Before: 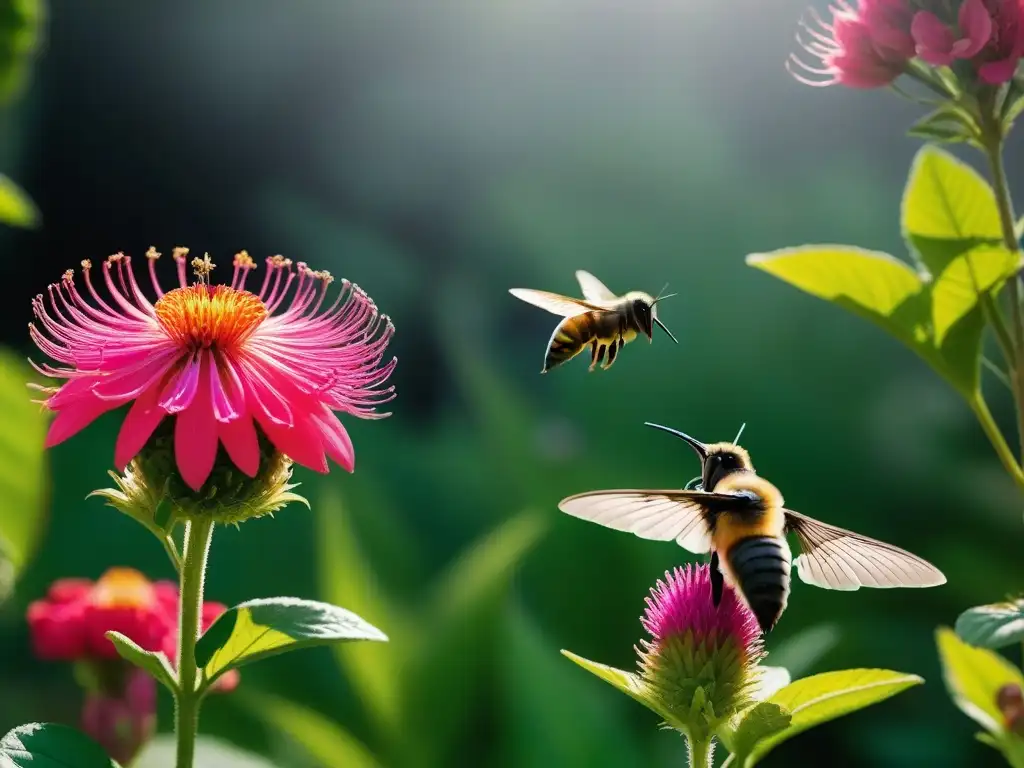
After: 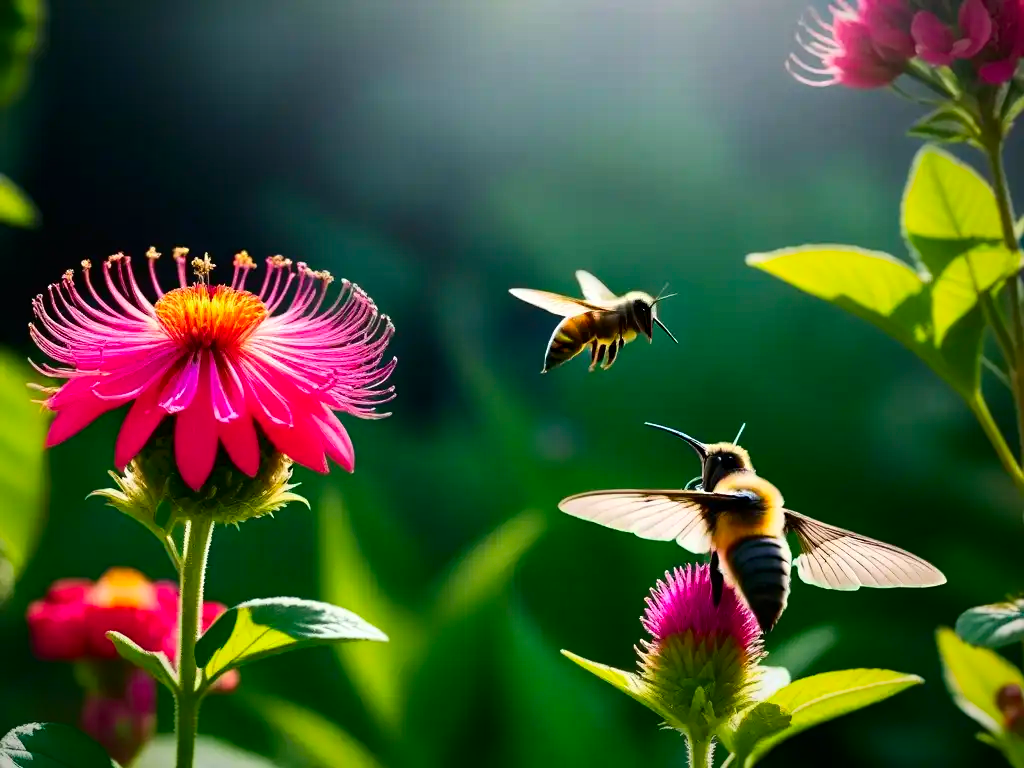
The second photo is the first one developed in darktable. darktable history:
color balance rgb: perceptual saturation grading › global saturation -2.952%, global vibrance 16.714%, saturation formula JzAzBz (2021)
contrast brightness saturation: contrast 0.182, saturation 0.296
haze removal: compatibility mode true, adaptive false
sharpen: radius 5.342, amount 0.314, threshold 26.362
vignetting: fall-off start 84.03%, fall-off radius 80.66%, brightness -0.605, saturation 0.003, width/height ratio 1.225
